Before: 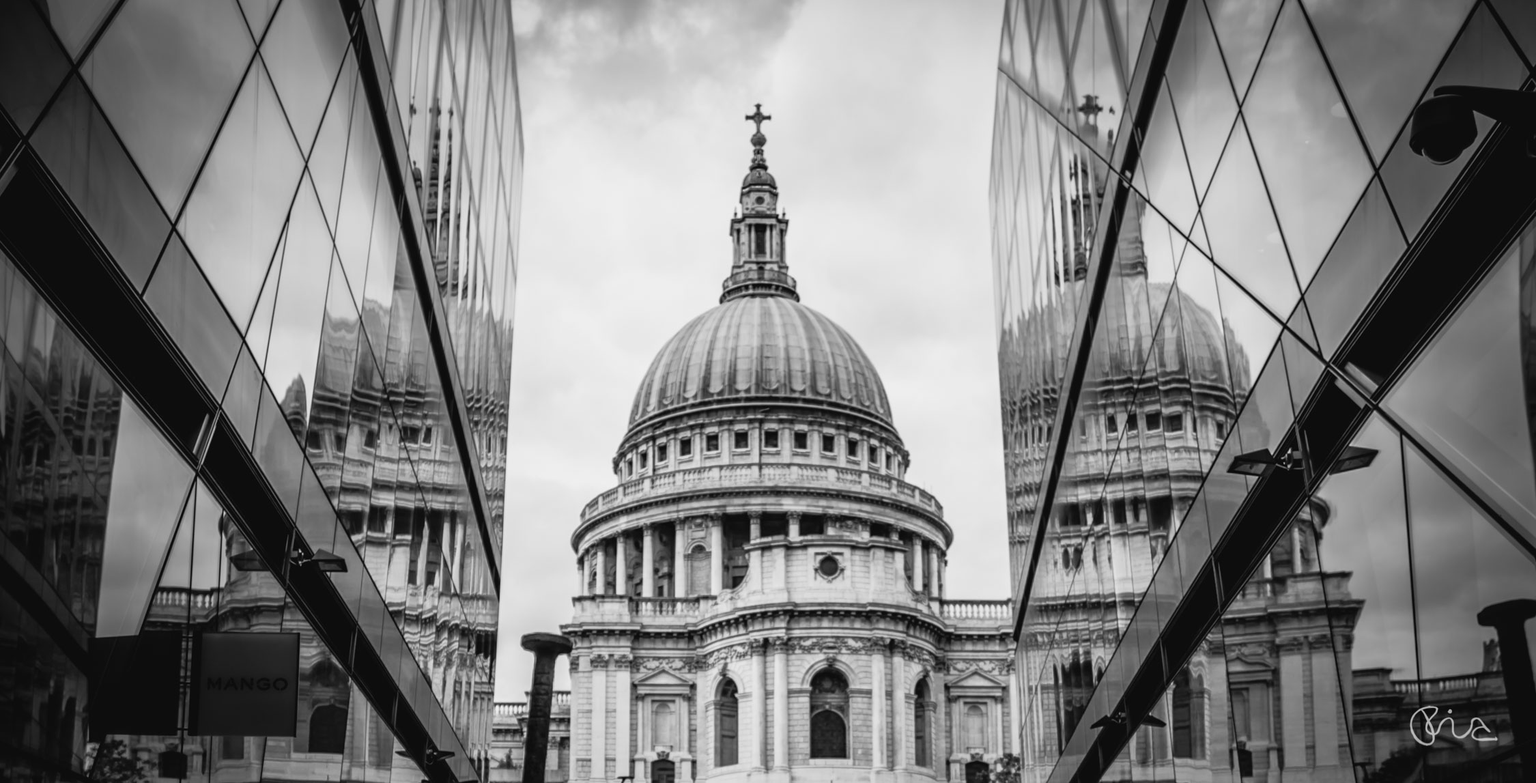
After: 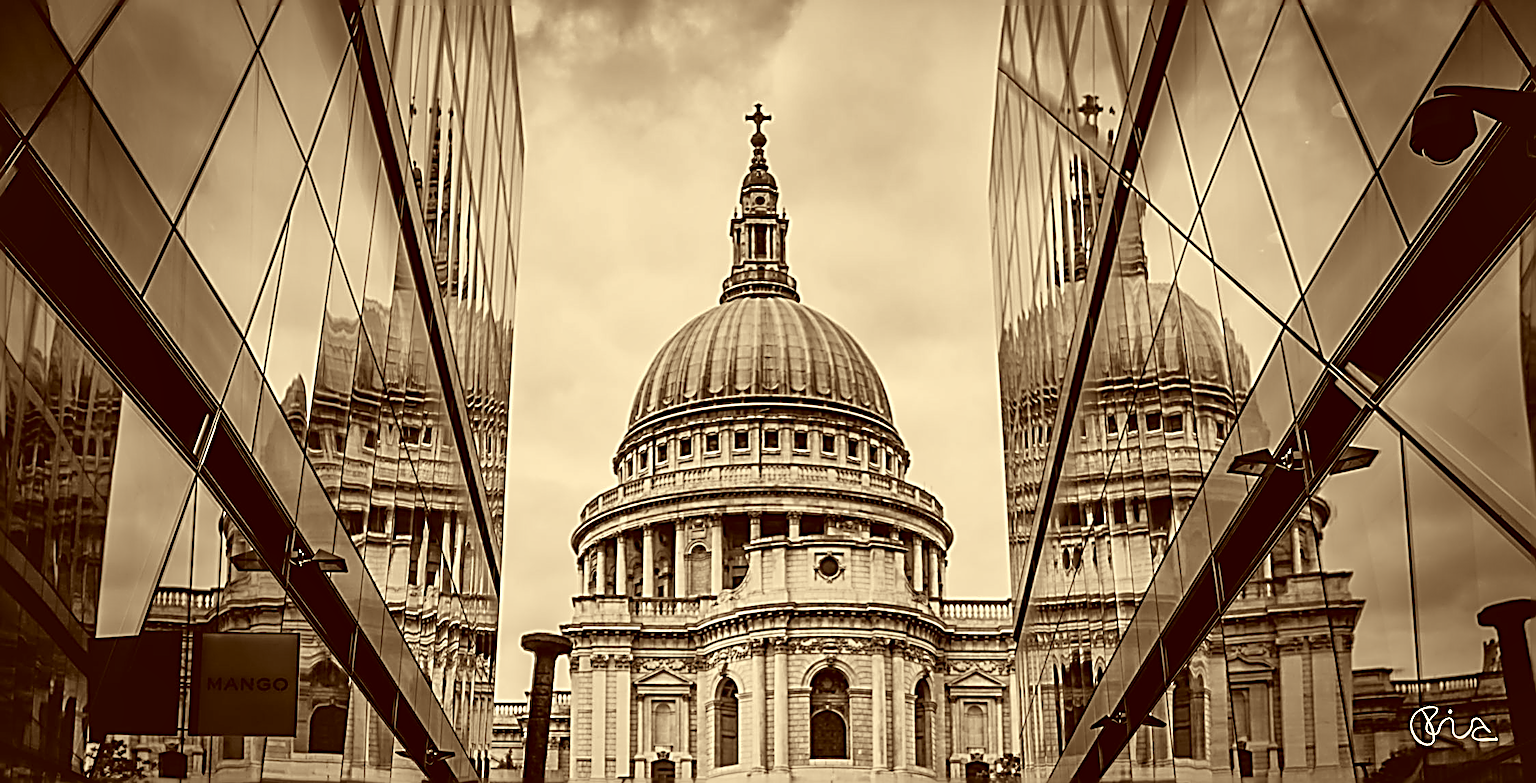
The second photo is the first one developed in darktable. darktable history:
sharpen: radius 3.158, amount 1.731
shadows and highlights: shadows color adjustment 97.66%, soften with gaussian
color correction: highlights a* 1.12, highlights b* 24.26, shadows a* 15.58, shadows b* 24.26
